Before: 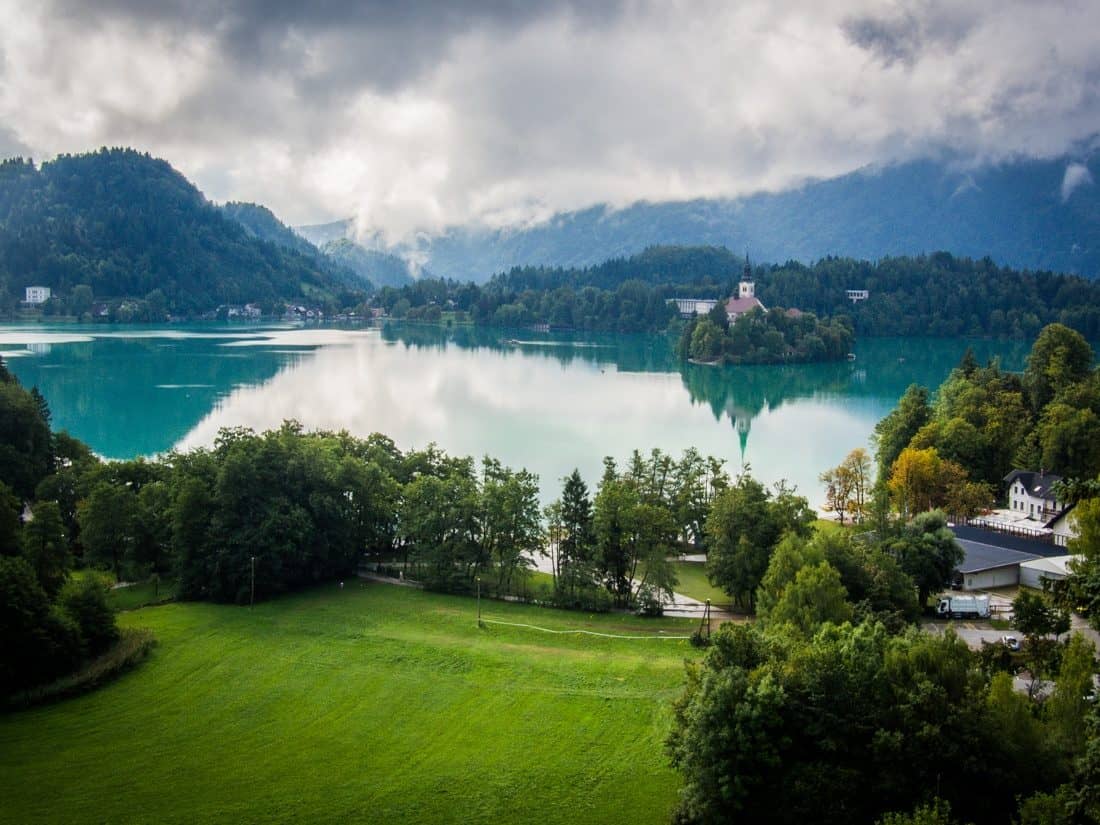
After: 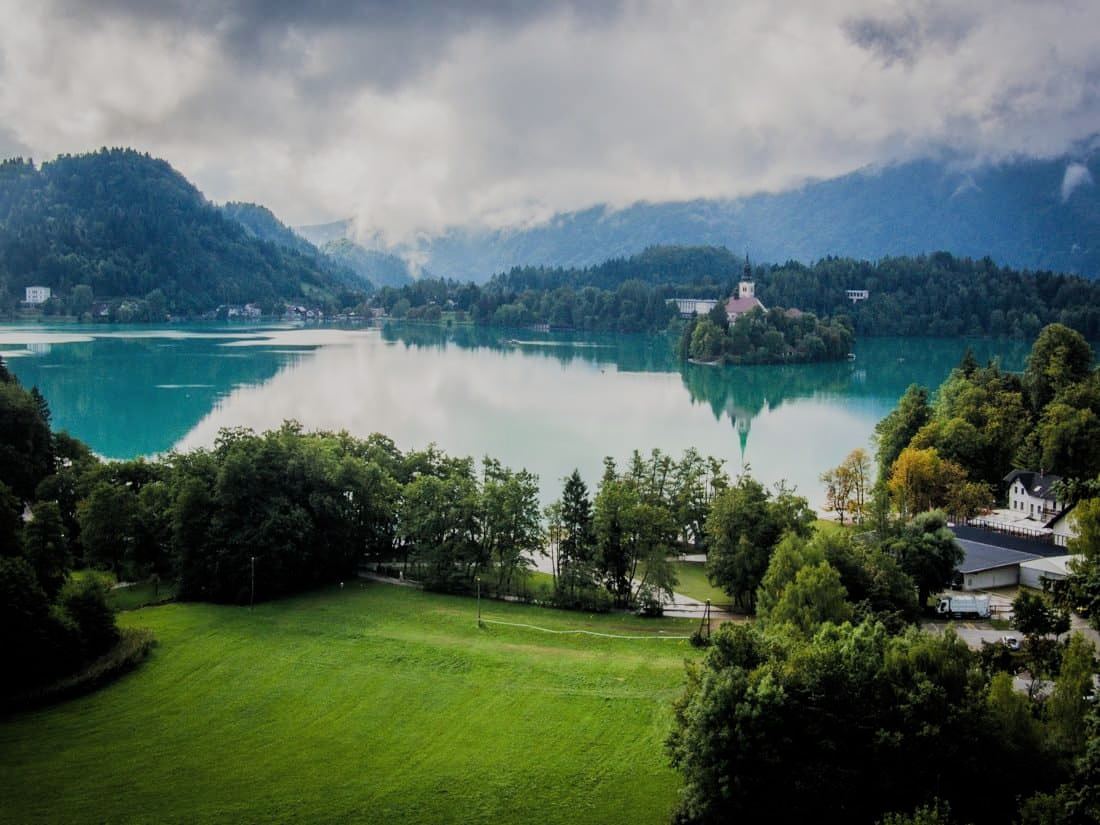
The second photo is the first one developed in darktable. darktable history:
exposure: exposure -0.014 EV, compensate exposure bias true, compensate highlight preservation false
filmic rgb: black relative exposure -7.99 EV, white relative exposure 3.88 EV, hardness 4.22, add noise in highlights 0.001, preserve chrominance luminance Y, color science v3 (2019), use custom middle-gray values true, contrast in highlights soft
